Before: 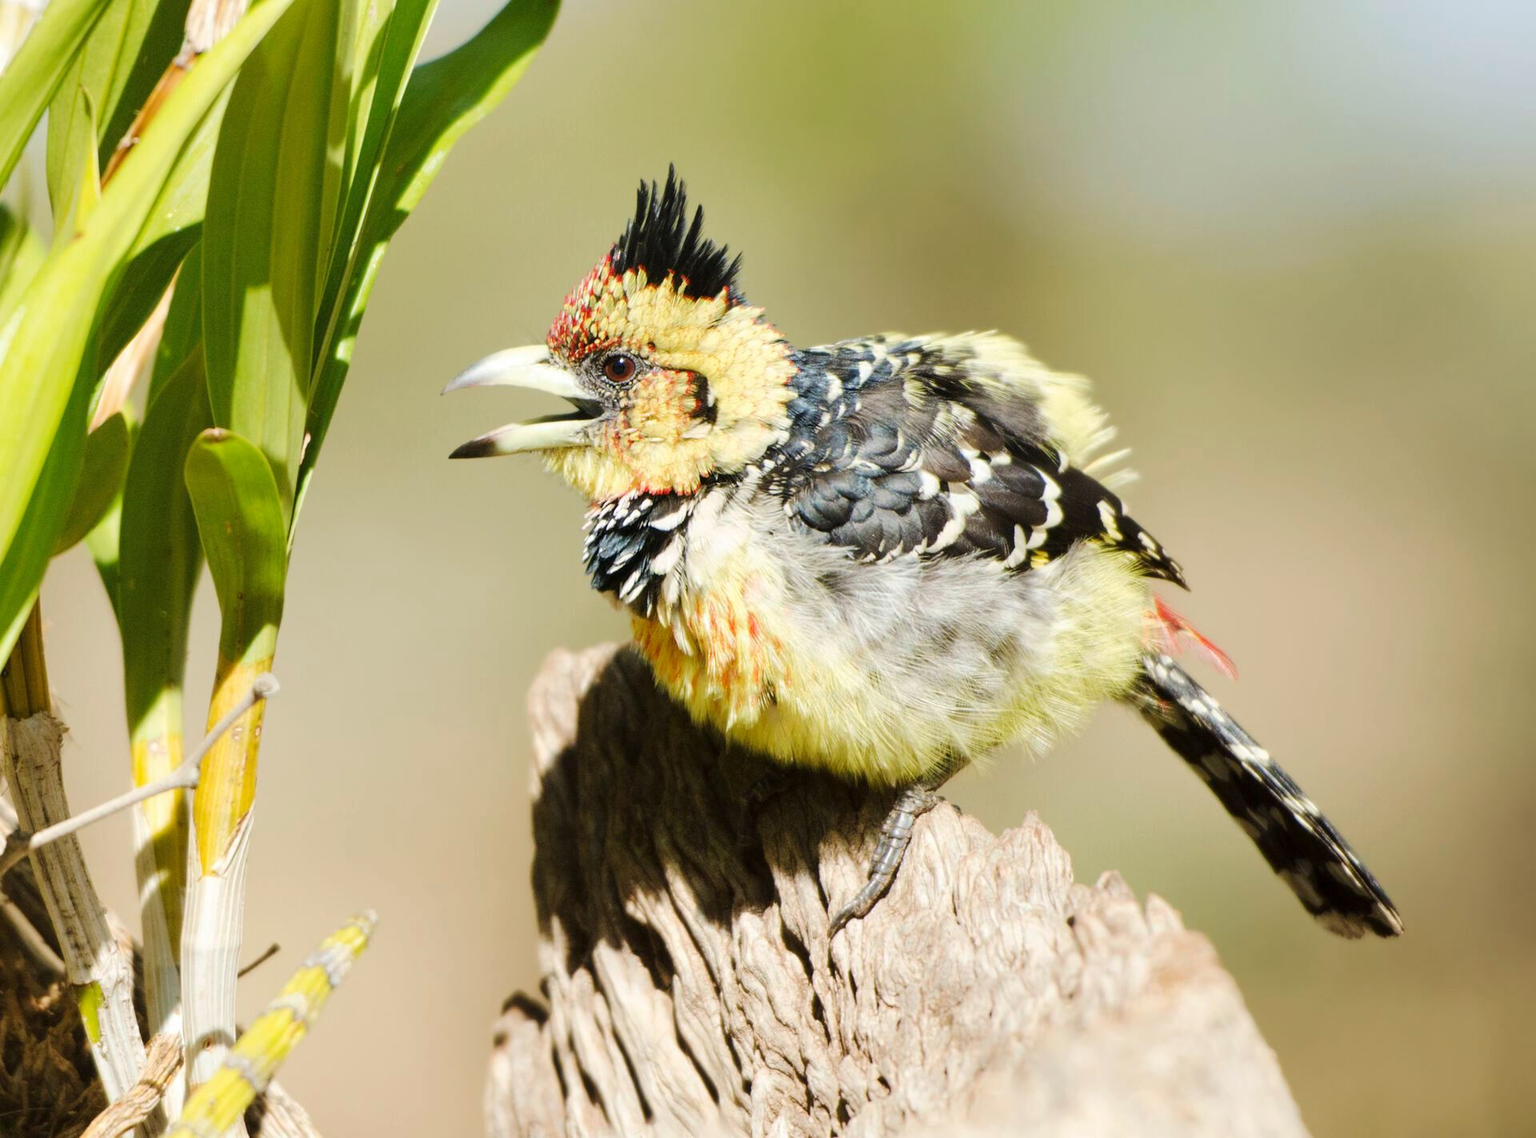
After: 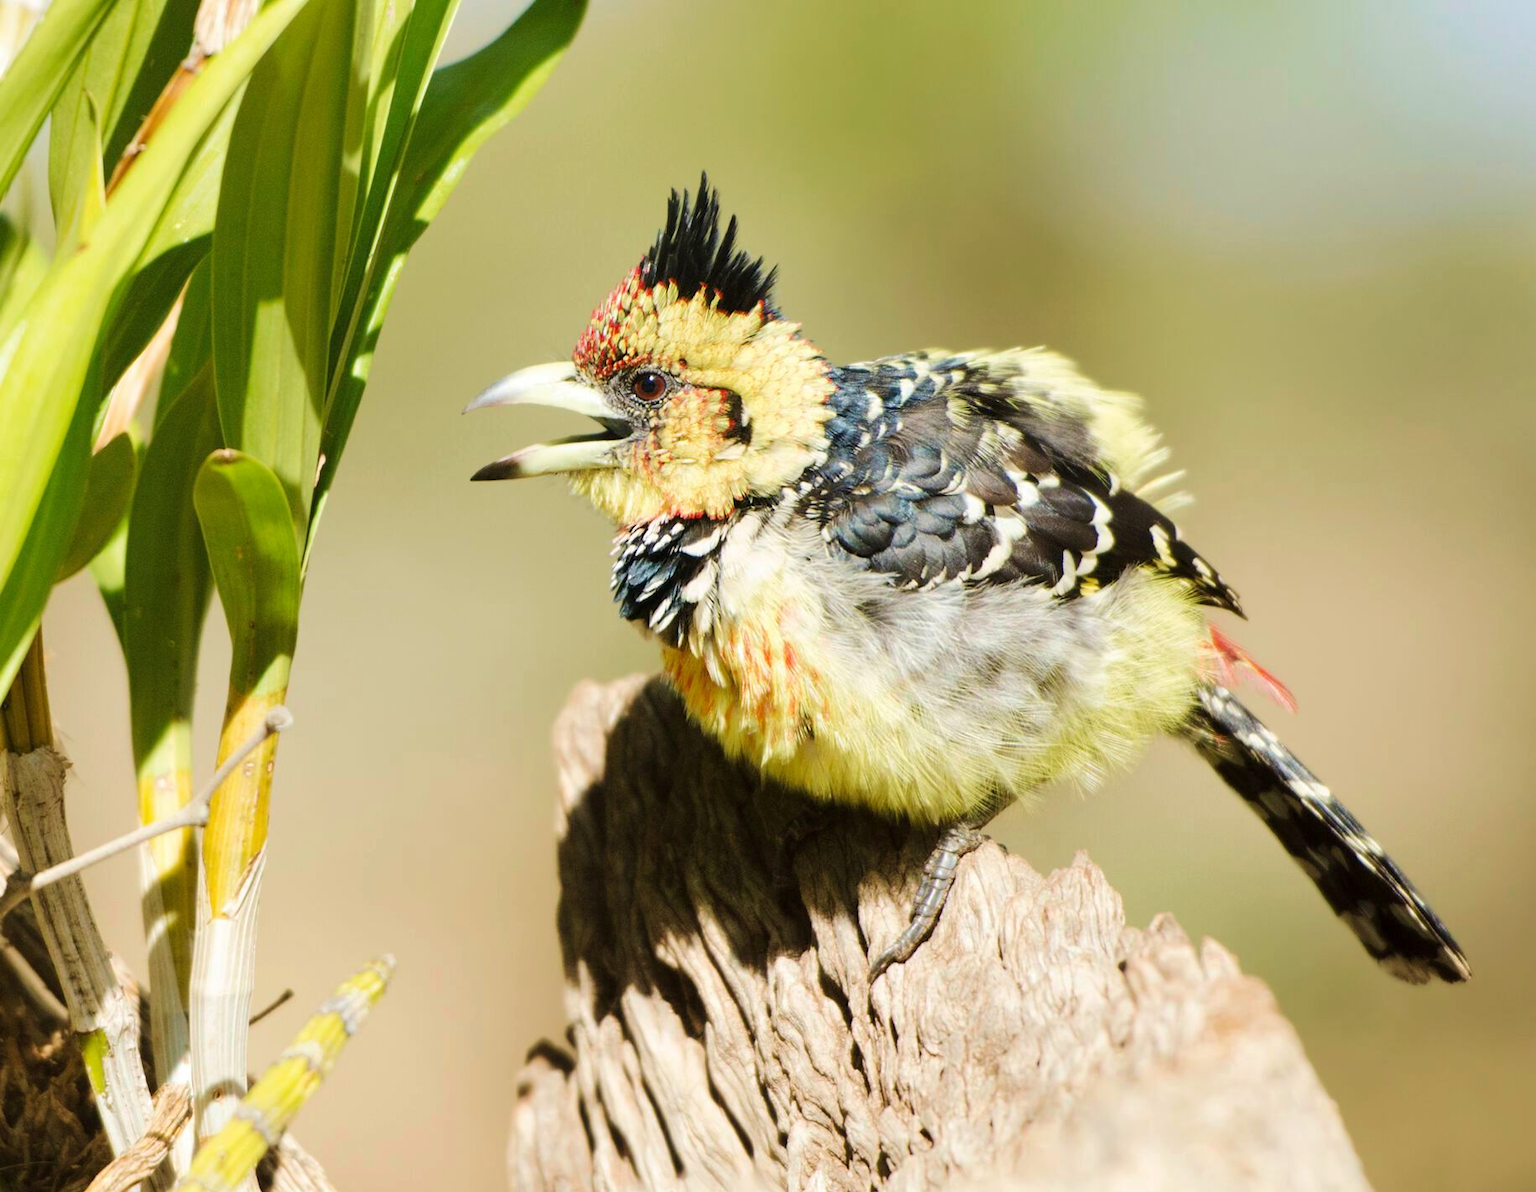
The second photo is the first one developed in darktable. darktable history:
crop: right 4.574%, bottom 0.027%
velvia: on, module defaults
